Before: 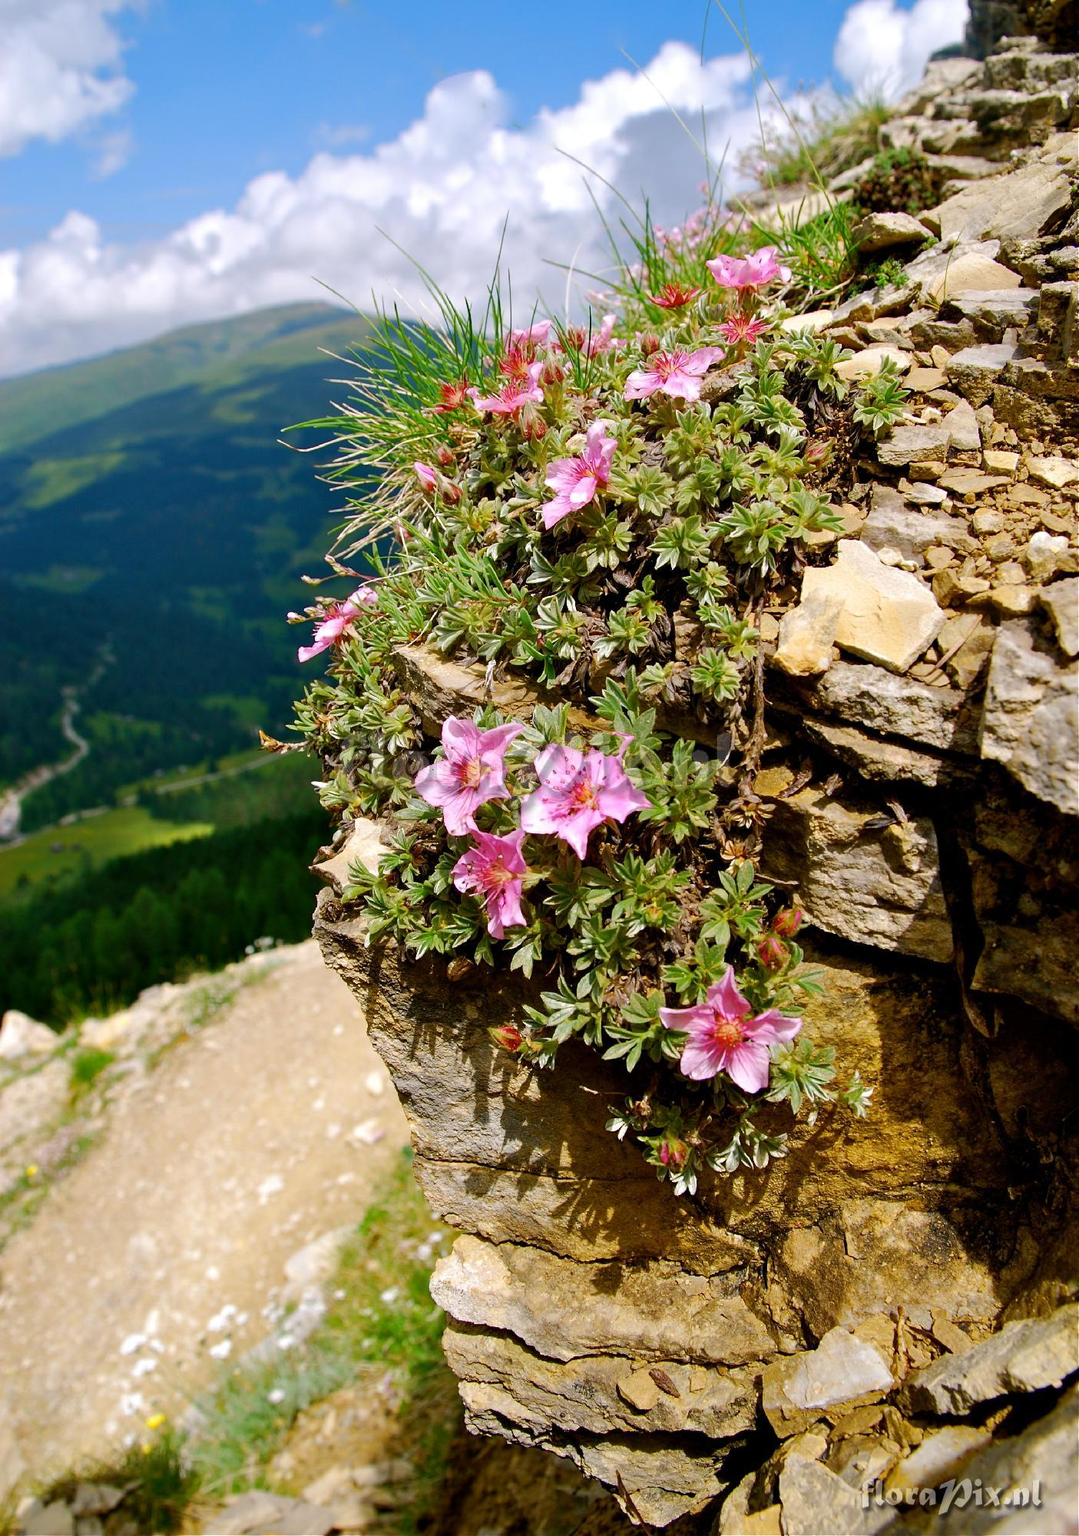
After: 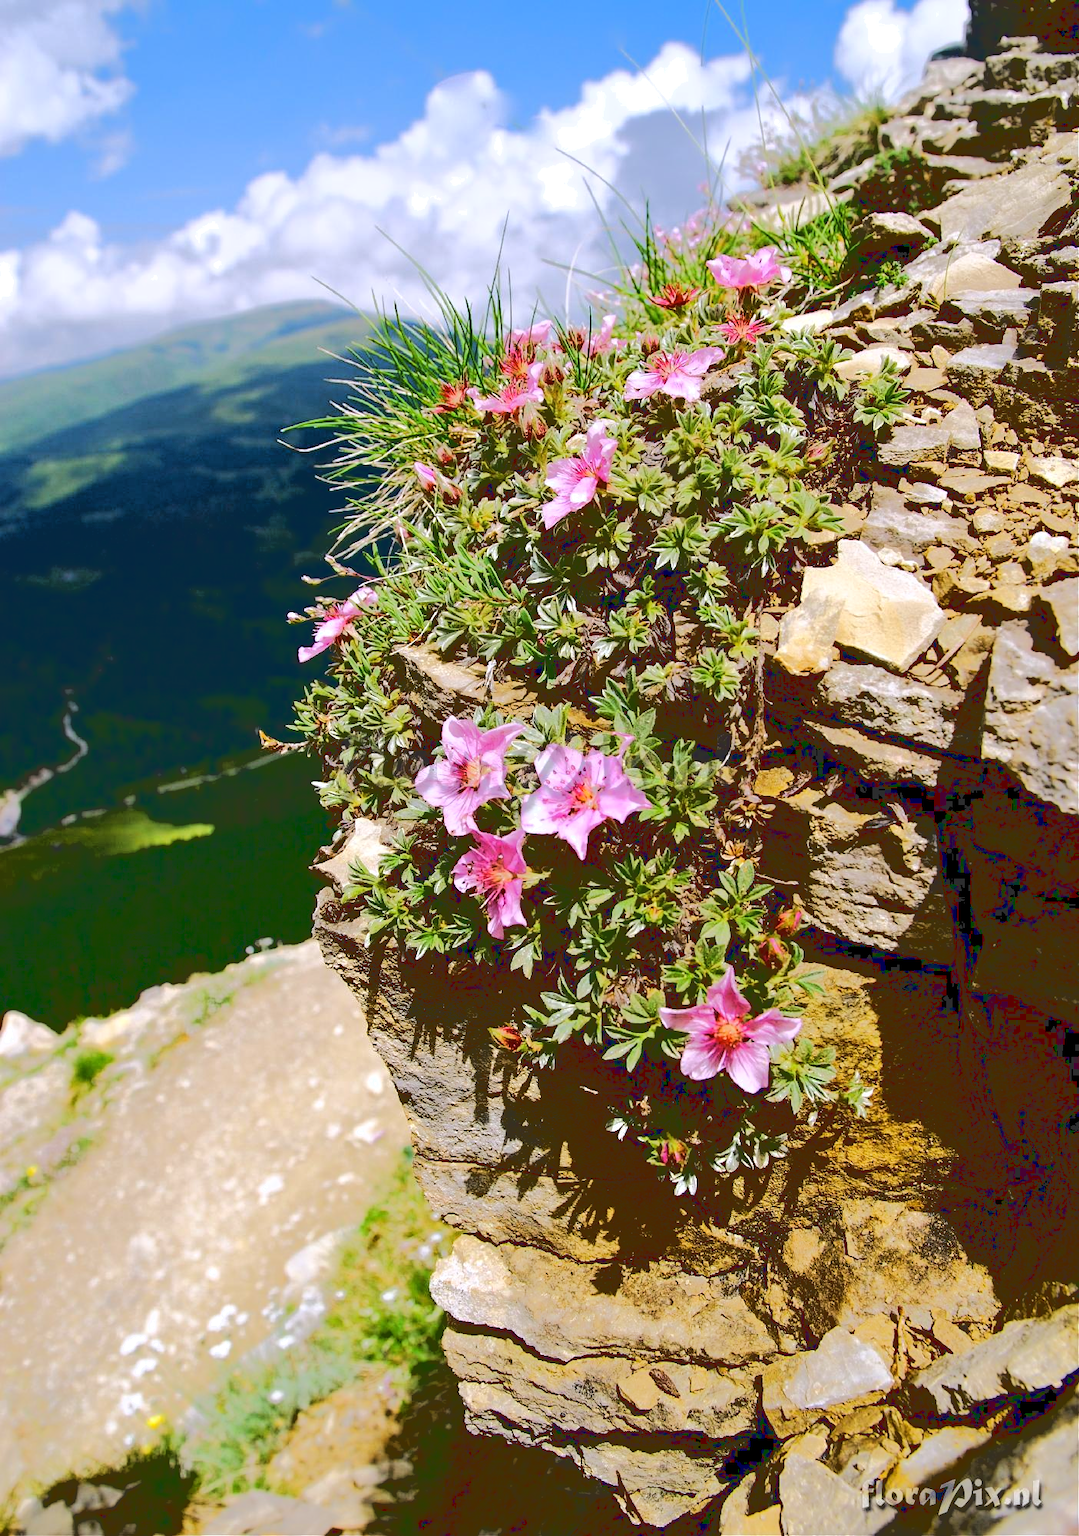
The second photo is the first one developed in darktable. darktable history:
base curve: curves: ch0 [(0.065, 0.026) (0.236, 0.358) (0.53, 0.546) (0.777, 0.841) (0.924, 0.992)], preserve colors average RGB
white balance: red 0.984, blue 1.059
